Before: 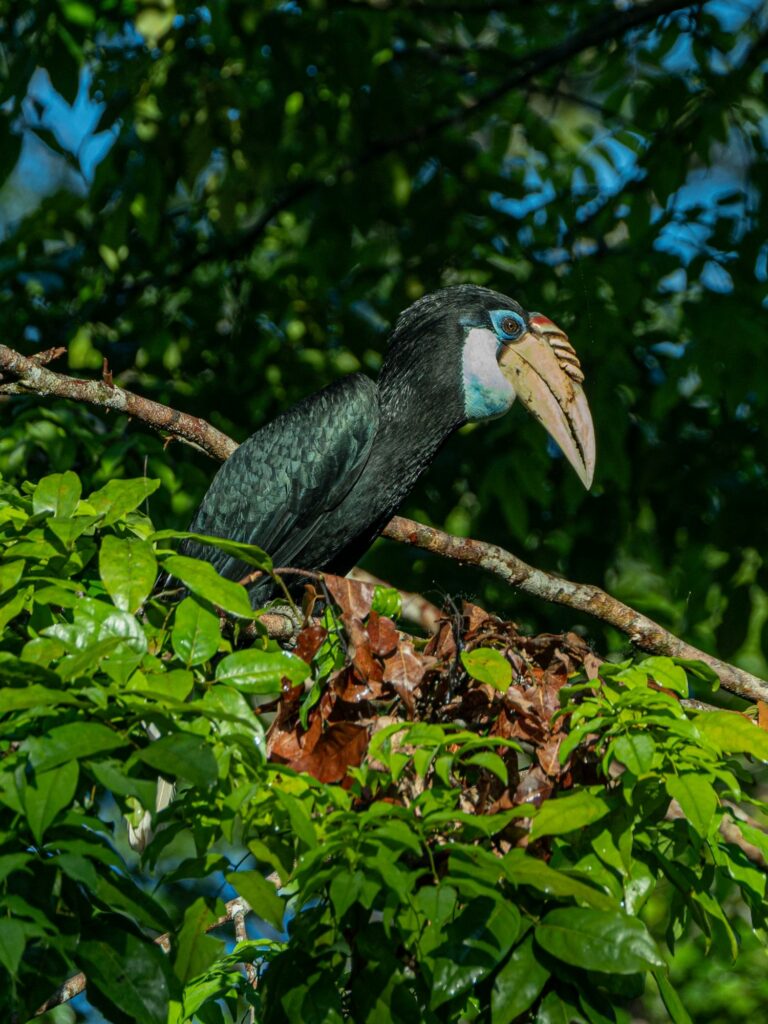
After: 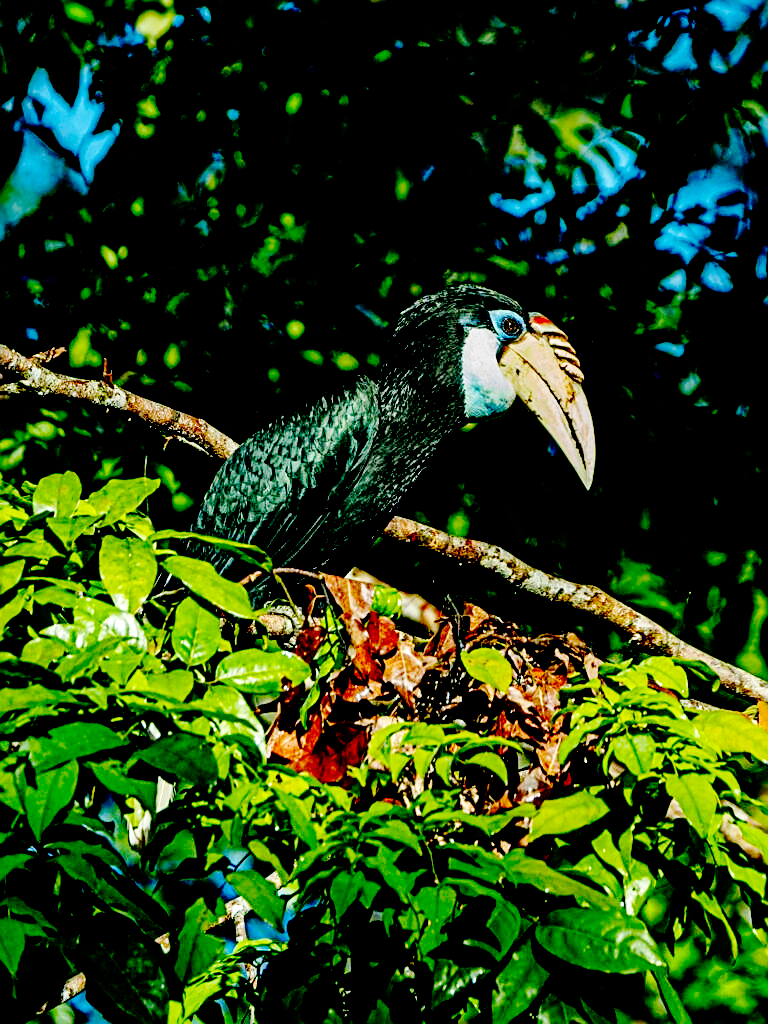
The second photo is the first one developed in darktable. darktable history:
local contrast: mode bilateral grid, contrast 50, coarseness 50, detail 150%, midtone range 0.2
sharpen: on, module defaults
base curve: curves: ch0 [(0, 0) (0.036, 0.01) (0.123, 0.254) (0.258, 0.504) (0.507, 0.748) (1, 1)], preserve colors none
exposure: black level correction 0.025, exposure 0.182 EV, compensate highlight preservation false
